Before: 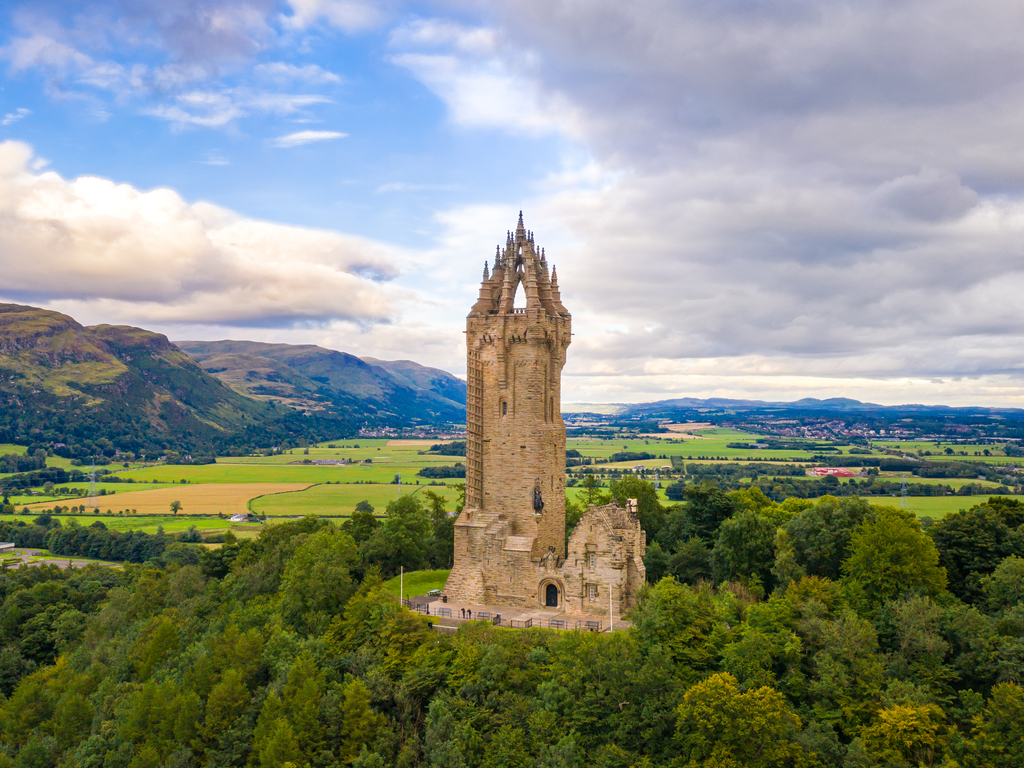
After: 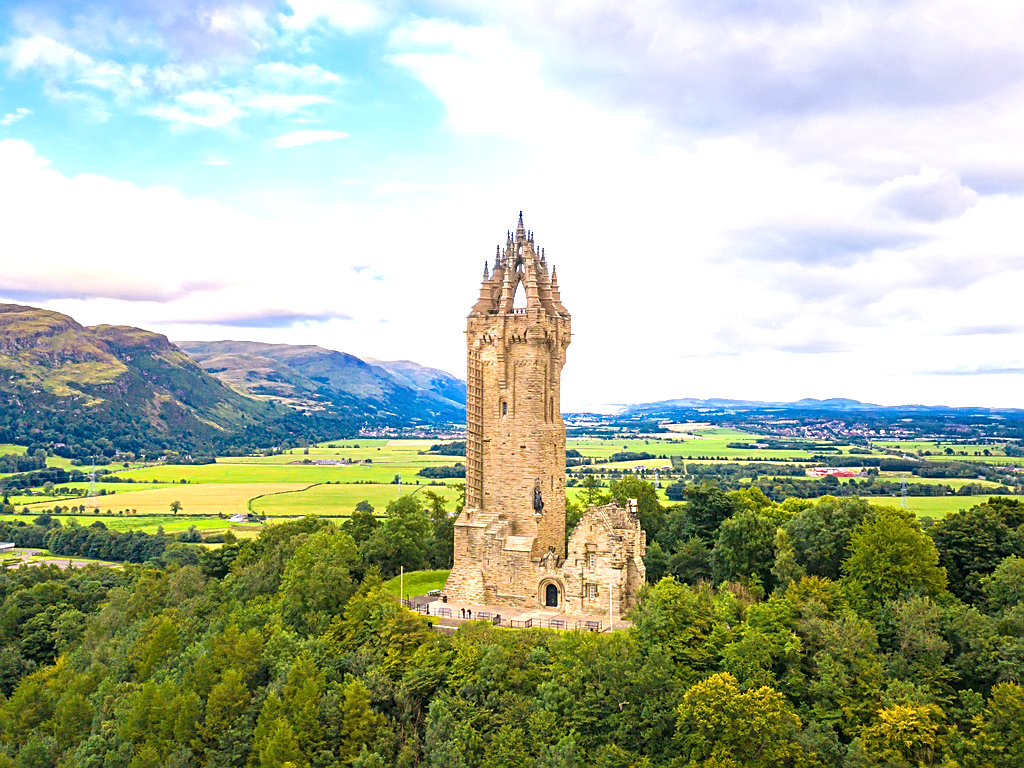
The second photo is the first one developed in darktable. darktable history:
sharpen: on, module defaults
exposure: black level correction 0, exposure 1 EV, compensate exposure bias true, compensate highlight preservation false
